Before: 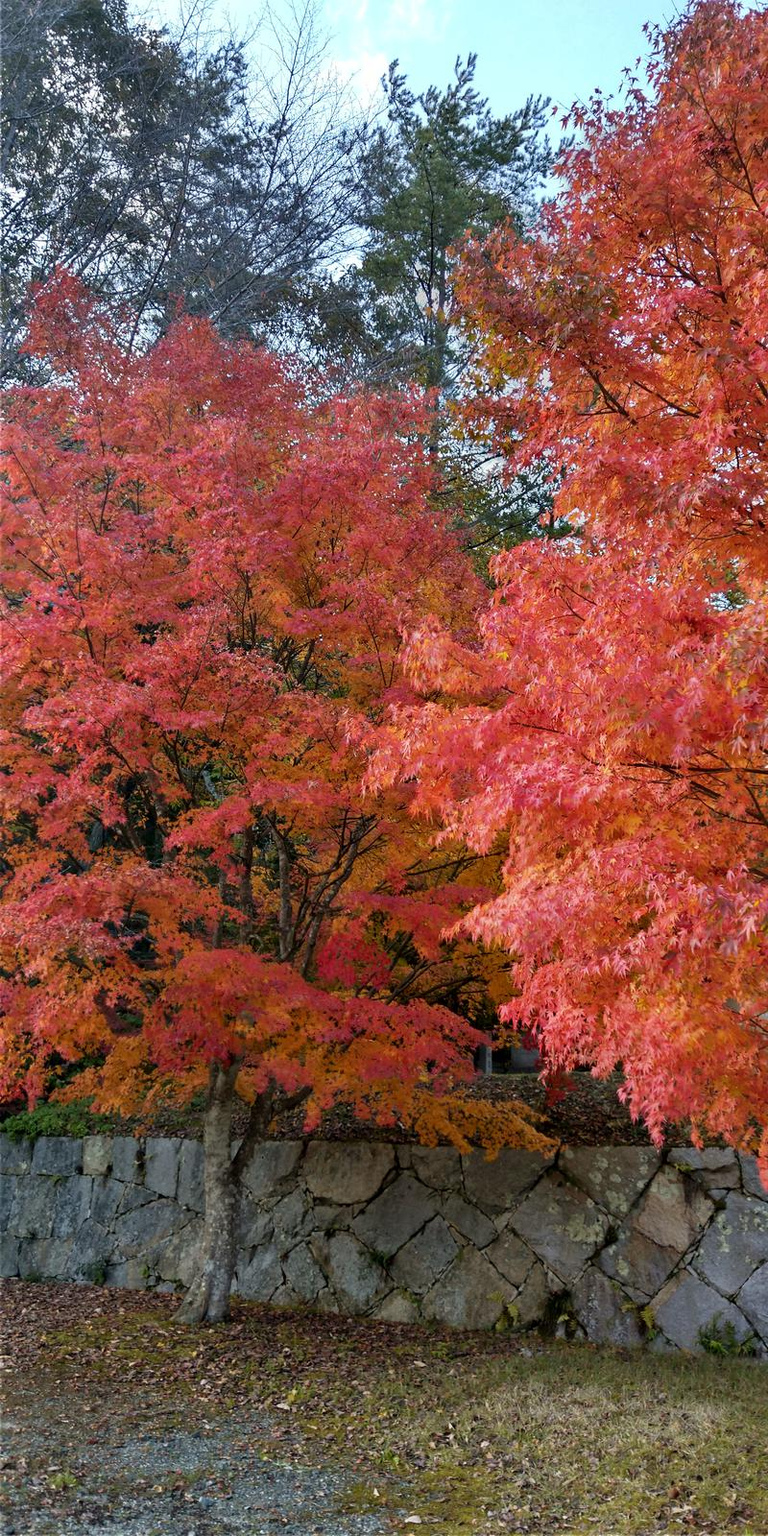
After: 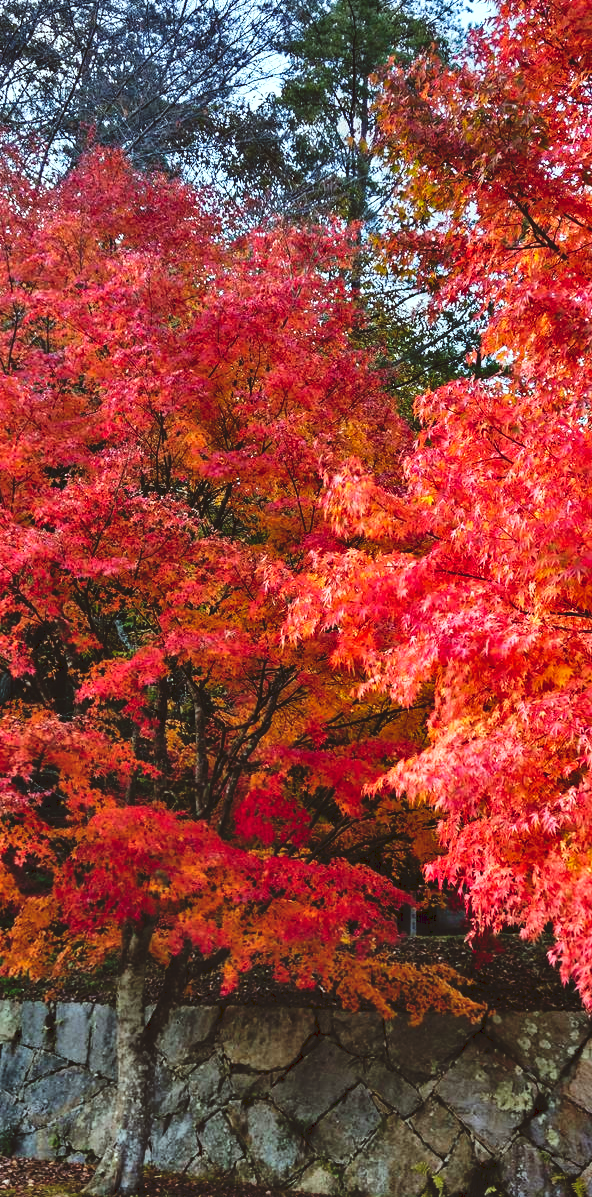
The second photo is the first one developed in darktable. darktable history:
crop and rotate: left 12.02%, top 11.474%, right 13.927%, bottom 13.651%
tone curve: curves: ch0 [(0, 0) (0.003, 0.082) (0.011, 0.082) (0.025, 0.088) (0.044, 0.088) (0.069, 0.093) (0.1, 0.101) (0.136, 0.109) (0.177, 0.129) (0.224, 0.155) (0.277, 0.214) (0.335, 0.289) (0.399, 0.378) (0.468, 0.476) (0.543, 0.589) (0.623, 0.713) (0.709, 0.826) (0.801, 0.908) (0.898, 0.98) (1, 1)], preserve colors none
color correction: highlights a* -5.03, highlights b* -3.87, shadows a* 4.23, shadows b* 4.21
shadows and highlights: white point adjustment 0.879, soften with gaussian
